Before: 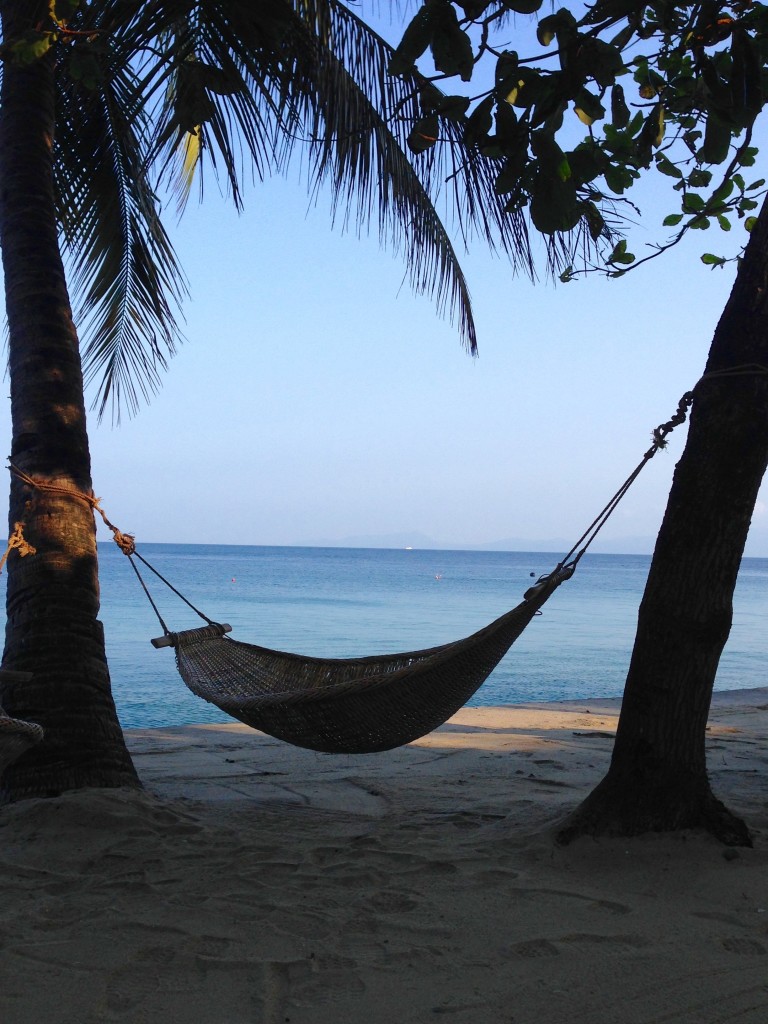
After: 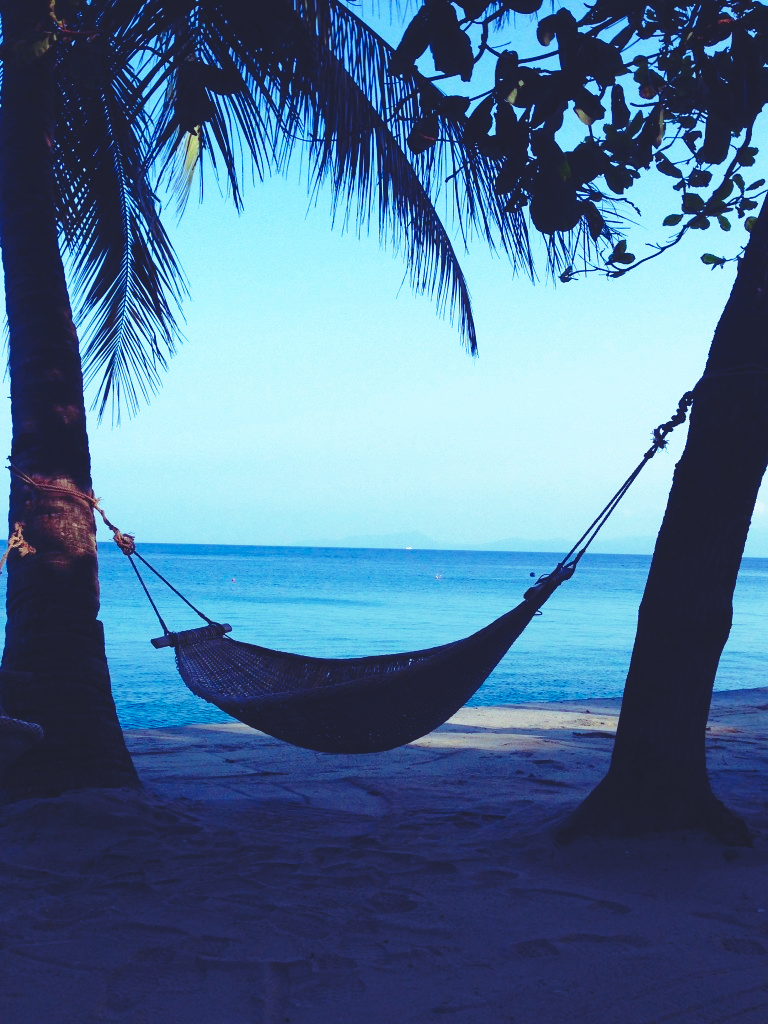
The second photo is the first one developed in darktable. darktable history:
contrast brightness saturation: contrast 0.07, brightness -0.13, saturation 0.06
rgb curve: curves: ch0 [(0, 0.186) (0.314, 0.284) (0.576, 0.466) (0.805, 0.691) (0.936, 0.886)]; ch1 [(0, 0.186) (0.314, 0.284) (0.581, 0.534) (0.771, 0.746) (0.936, 0.958)]; ch2 [(0, 0.216) (0.275, 0.39) (1, 1)], mode RGB, independent channels, compensate middle gray true, preserve colors none
base curve: curves: ch0 [(0, 0) (0.028, 0.03) (0.121, 0.232) (0.46, 0.748) (0.859, 0.968) (1, 1)], preserve colors none
